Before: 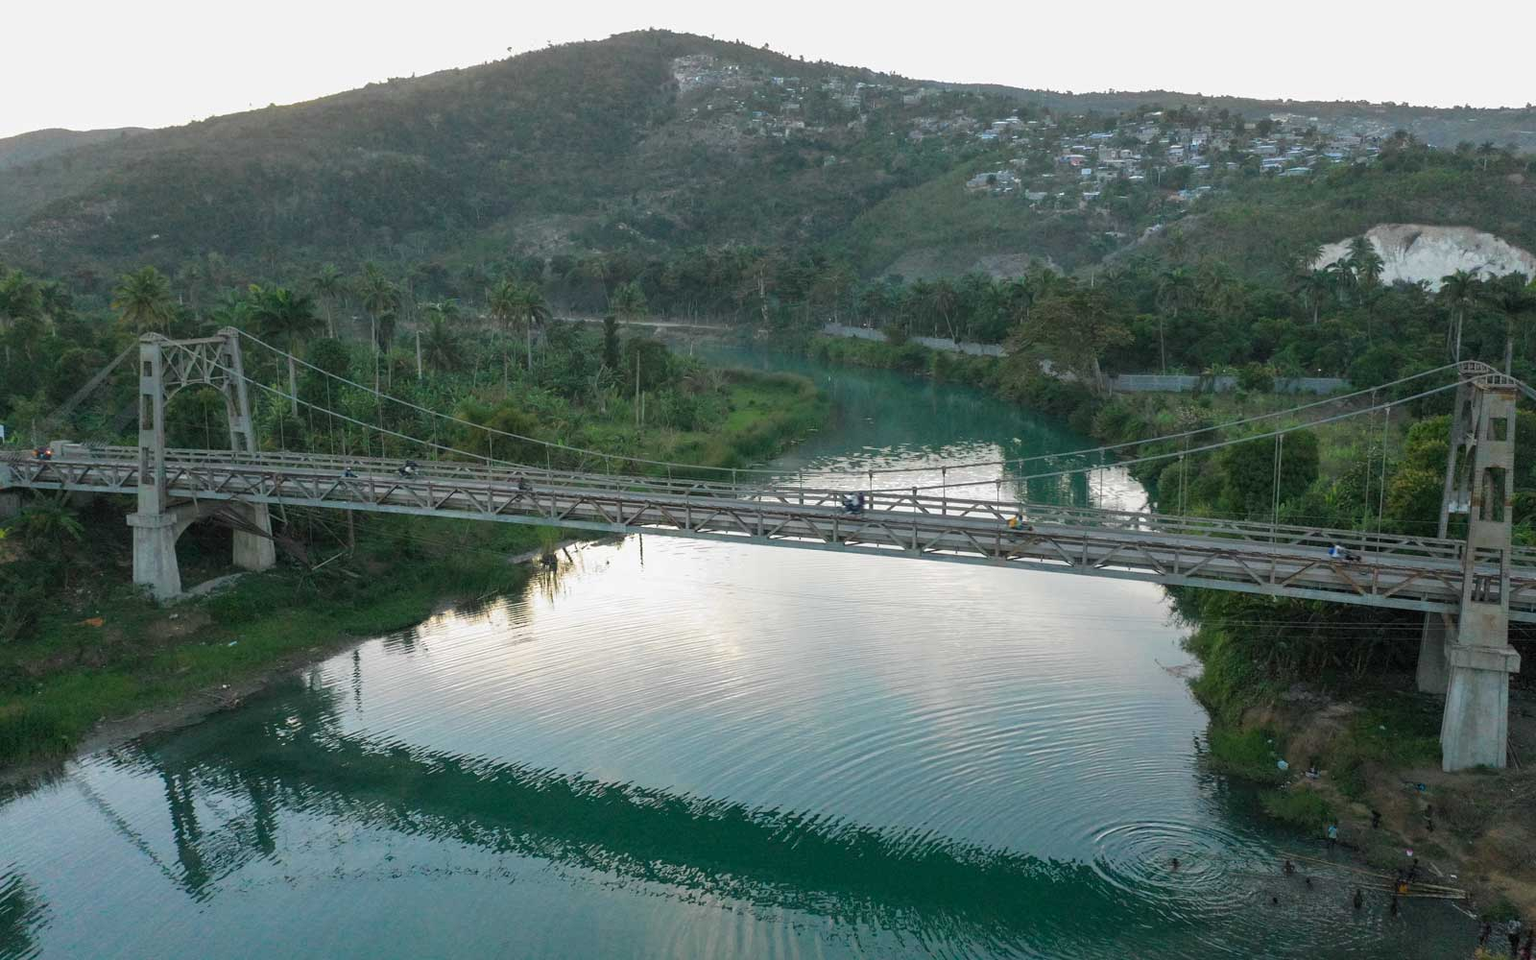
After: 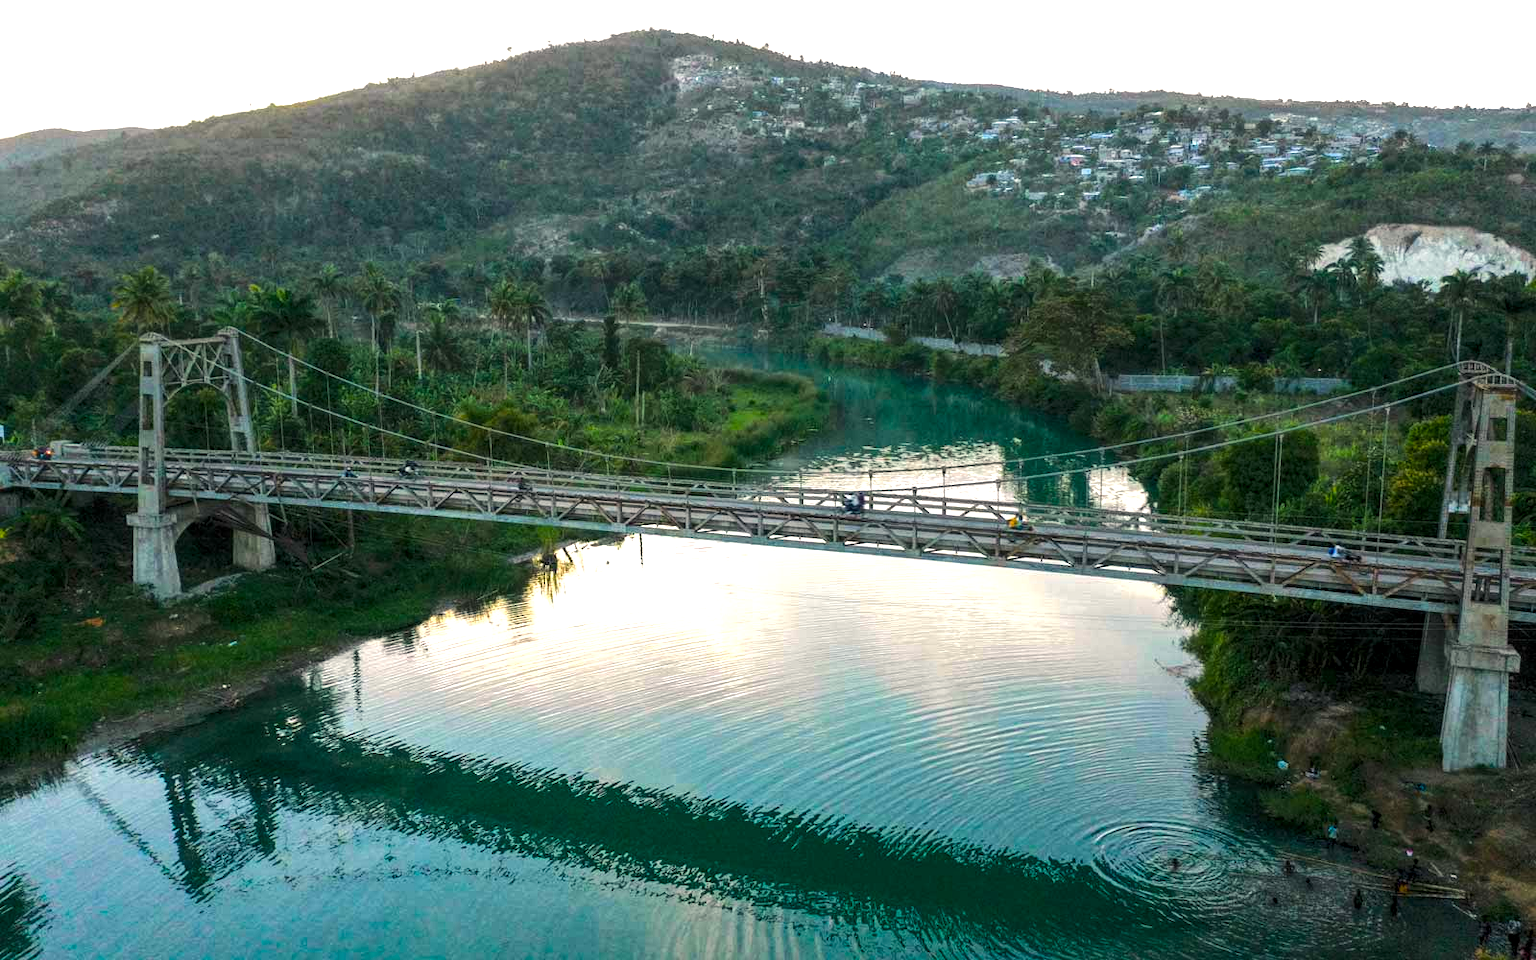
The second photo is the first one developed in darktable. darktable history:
color balance rgb: highlights gain › chroma 2.076%, highlights gain › hue 64.94°, perceptual saturation grading › global saturation 29.625%, perceptual brilliance grading › highlights 17.864%, perceptual brilliance grading › mid-tones 31.999%, perceptual brilliance grading › shadows -30.916%, global vibrance 42.337%
local contrast: highlights 95%, shadows 85%, detail 160%, midtone range 0.2
